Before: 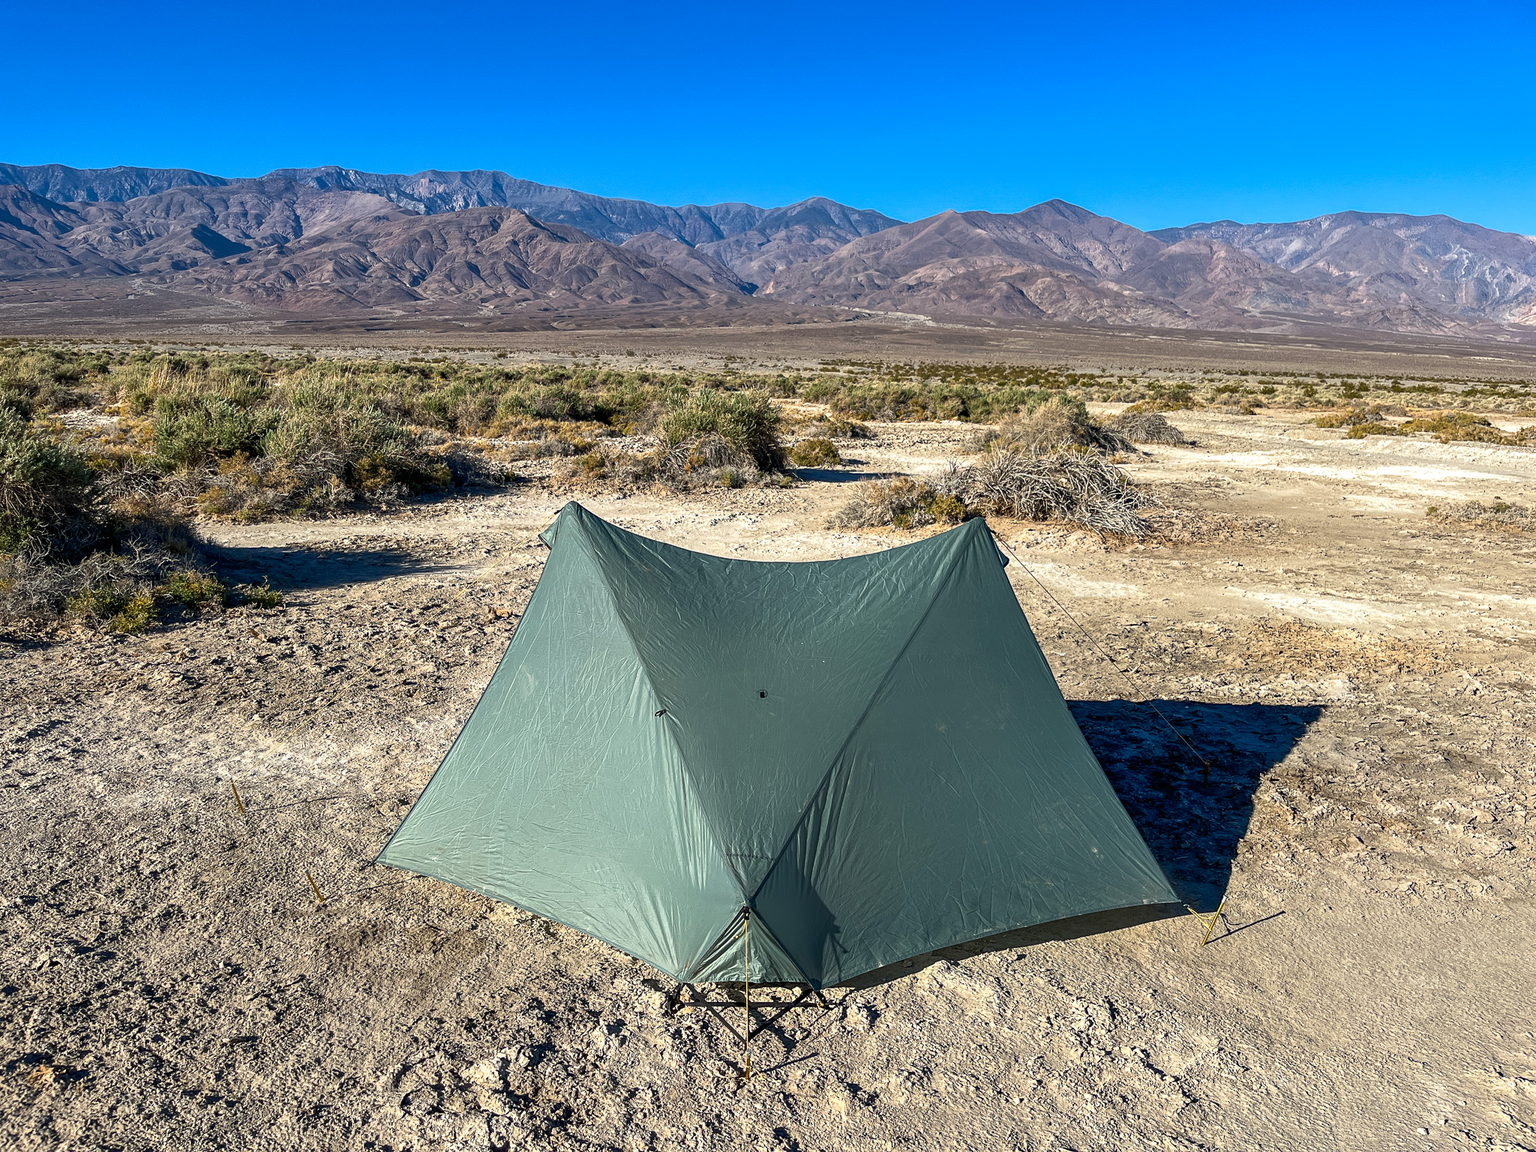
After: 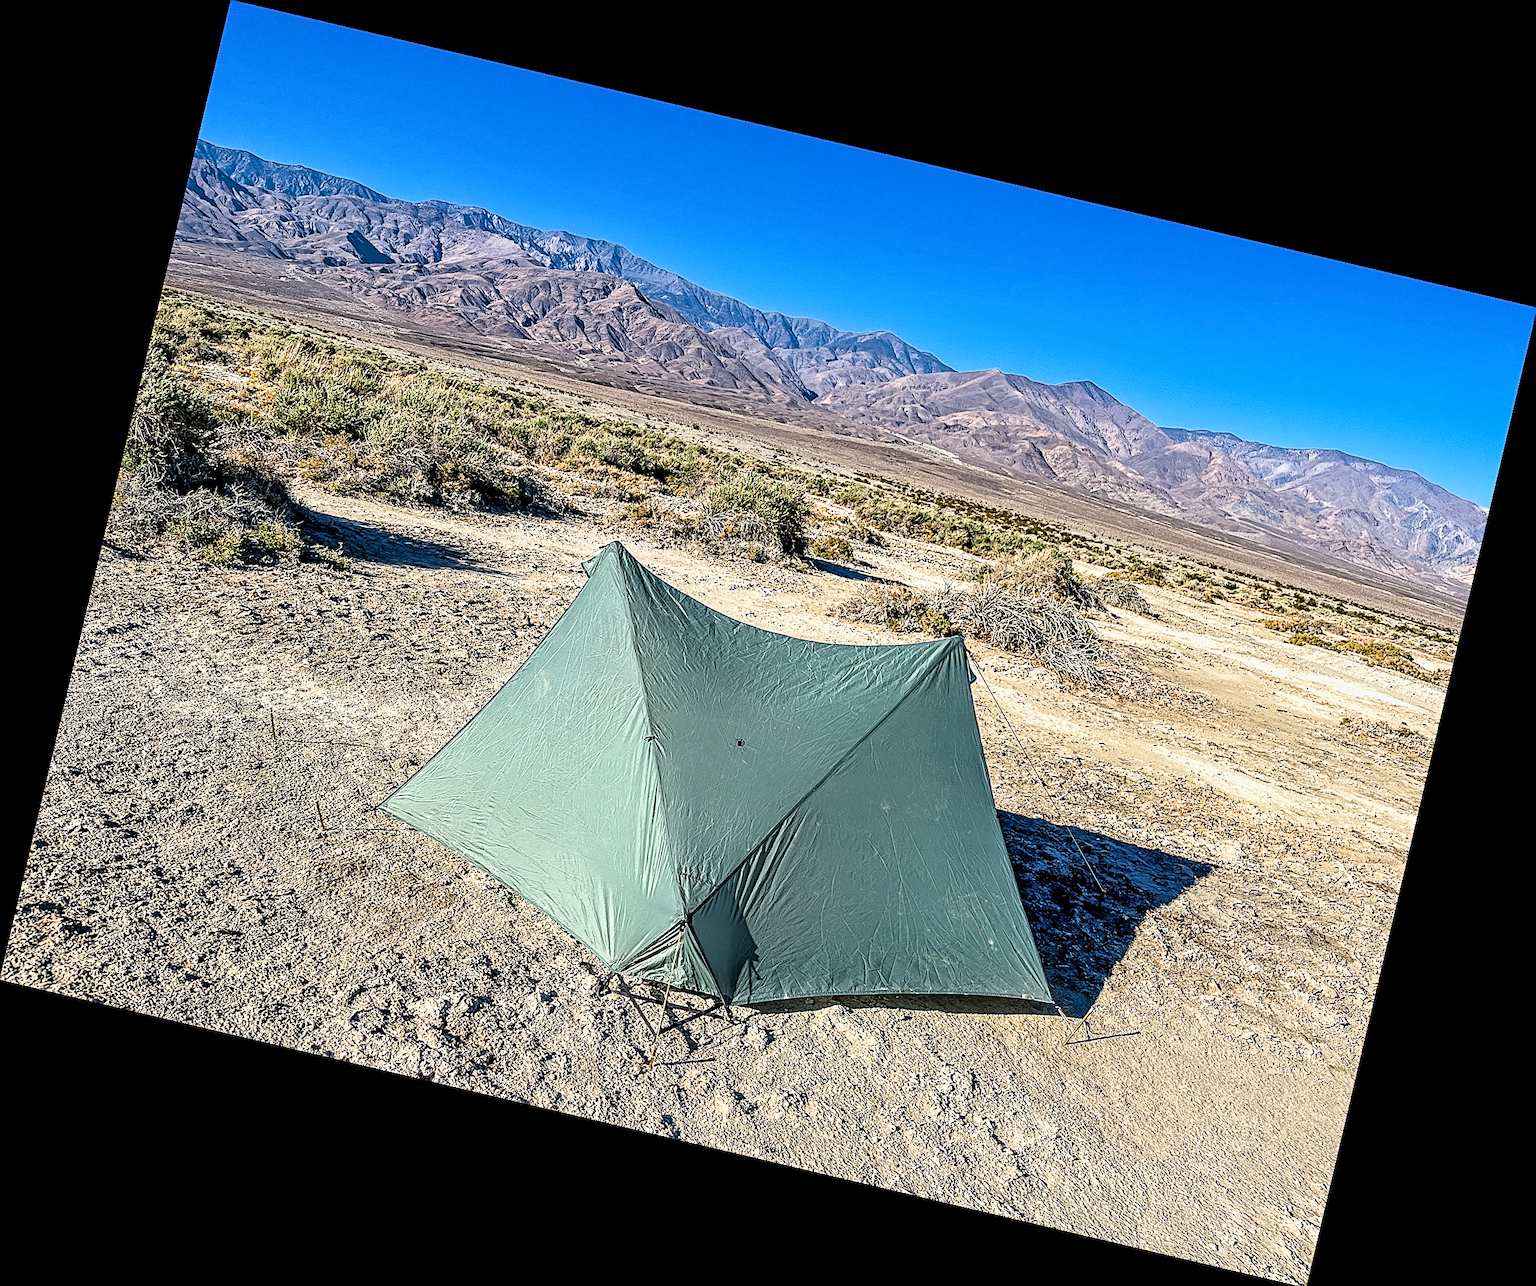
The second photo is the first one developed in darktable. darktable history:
rotate and perspective: rotation 13.27°, automatic cropping off
exposure: black level correction 0, exposure 1 EV, compensate exposure bias true, compensate highlight preservation false
contrast equalizer: octaves 7, y [[0.5, 0.542, 0.583, 0.625, 0.667, 0.708], [0.5 ×6], [0.5 ×6], [0 ×6], [0 ×6]]
filmic rgb: black relative exposure -7.65 EV, white relative exposure 4.56 EV, hardness 3.61, color science v6 (2022)
sharpen: on, module defaults
